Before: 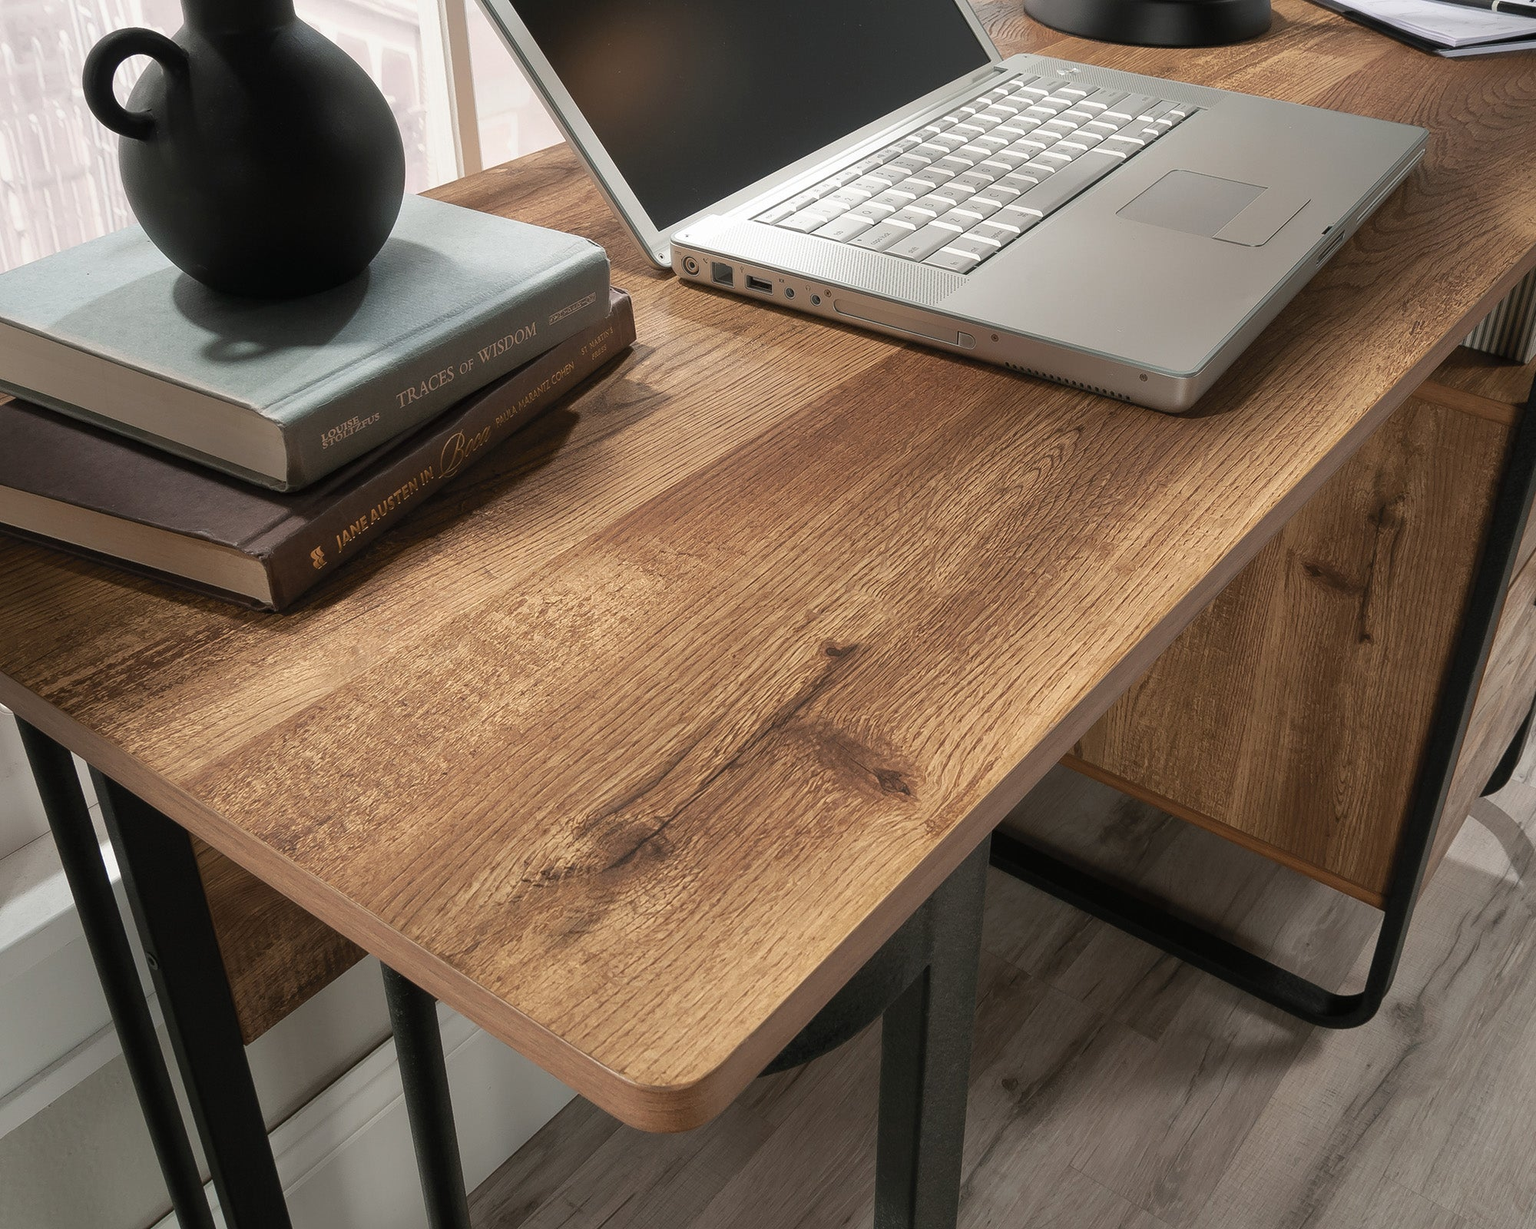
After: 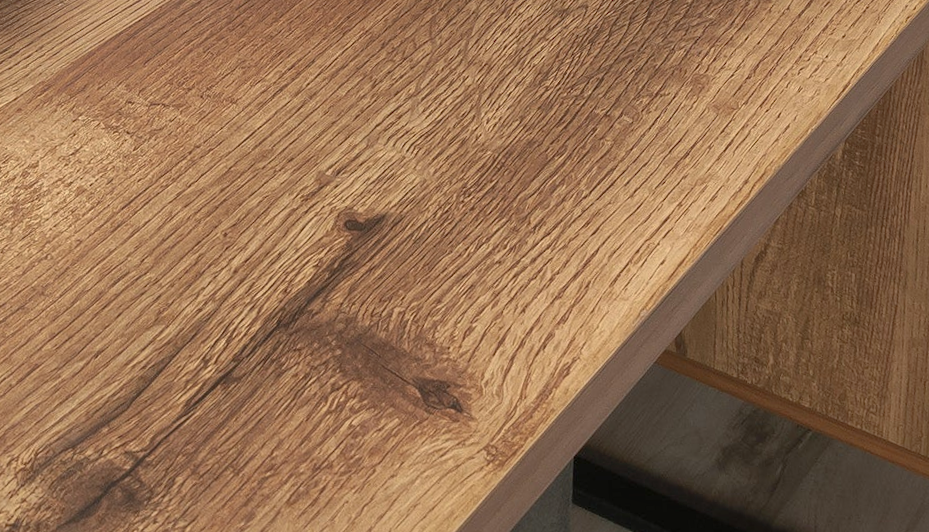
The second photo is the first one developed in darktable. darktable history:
crop: left 36.607%, top 34.735%, right 13.146%, bottom 30.611%
shadows and highlights: on, module defaults
rotate and perspective: rotation -1.68°, lens shift (vertical) -0.146, crop left 0.049, crop right 0.912, crop top 0.032, crop bottom 0.96
bloom: size 15%, threshold 97%, strength 7%
